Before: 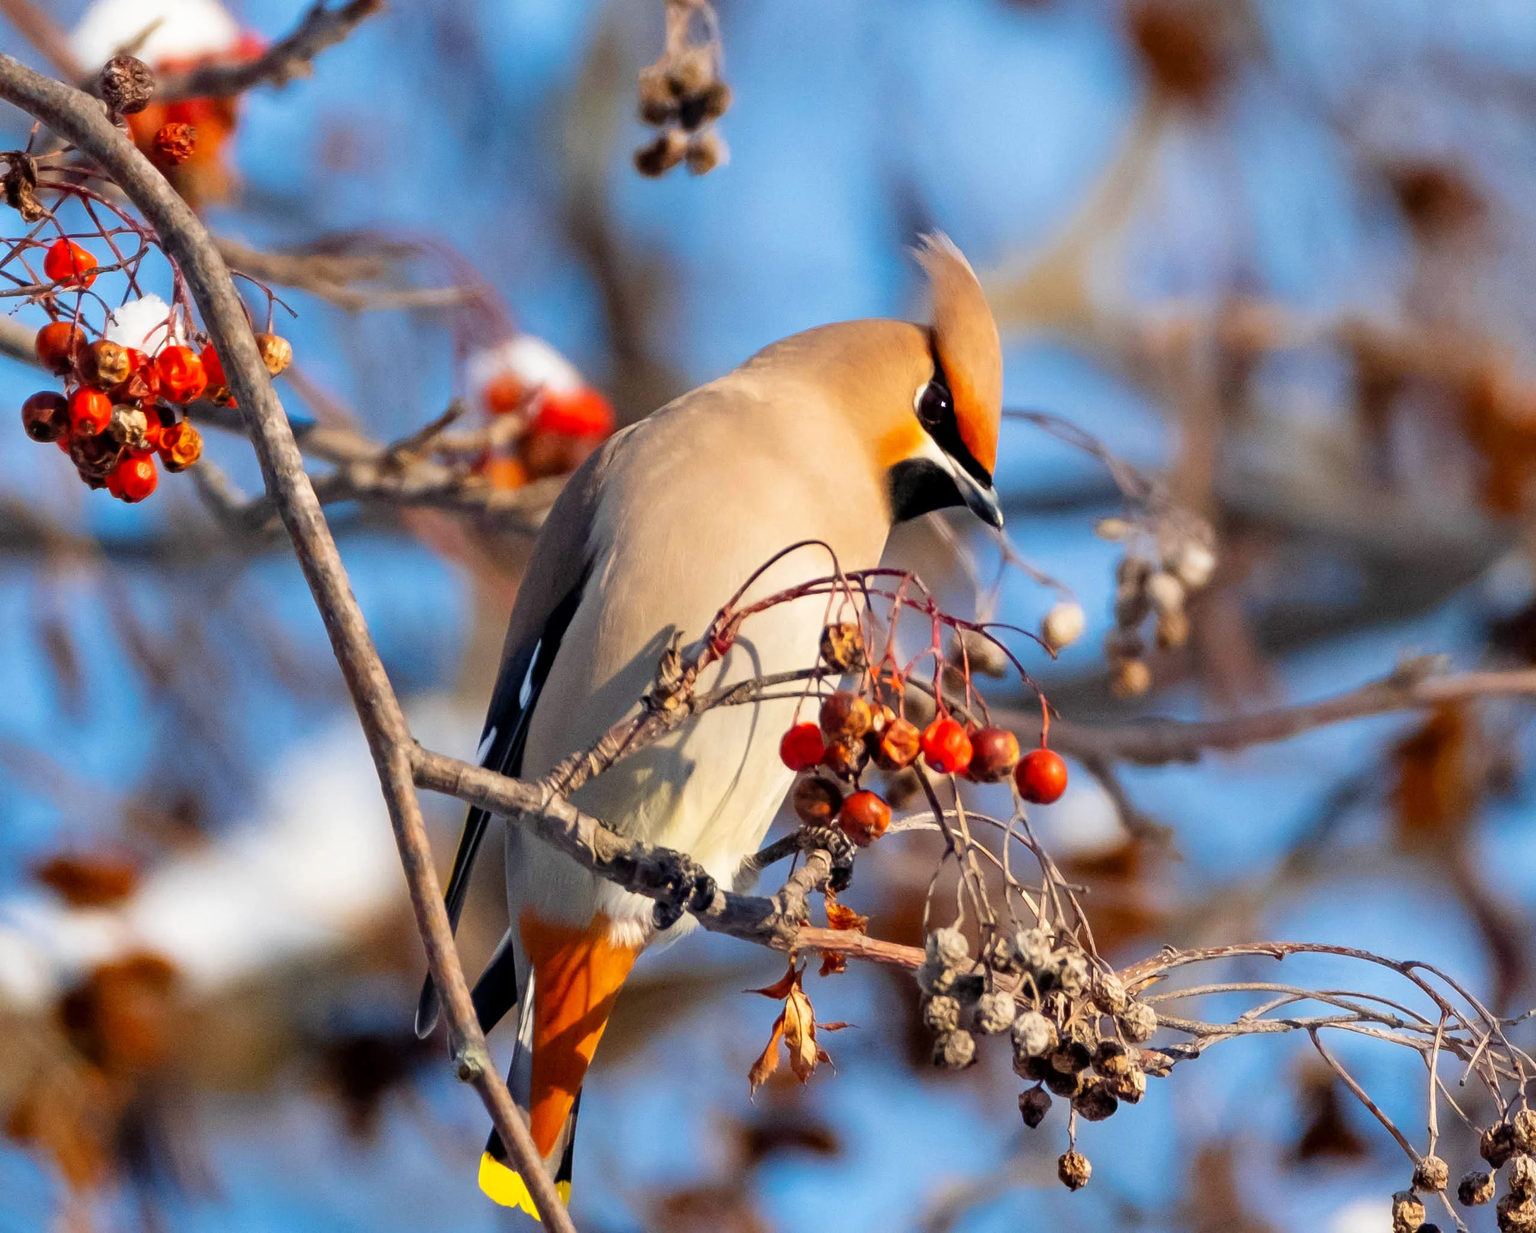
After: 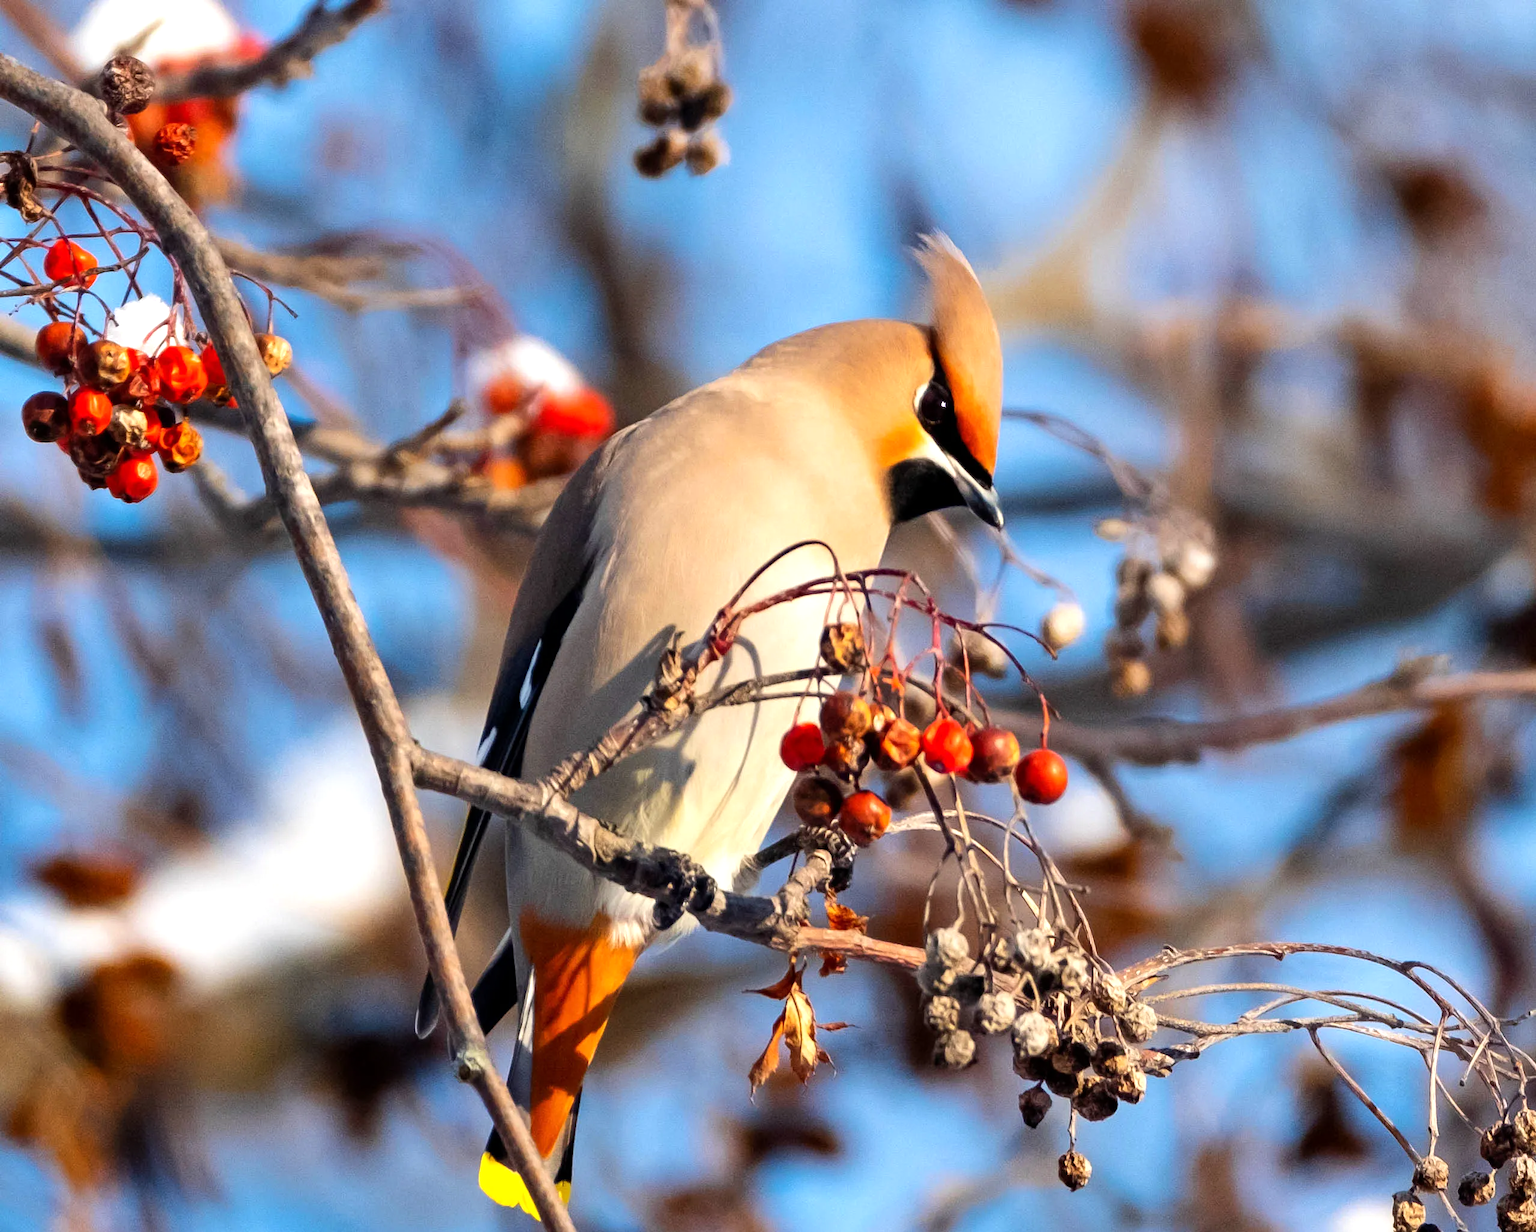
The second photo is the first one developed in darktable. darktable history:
base curve: exposure shift 0, preserve colors none
tone equalizer: -8 EV -0.417 EV, -7 EV -0.389 EV, -6 EV -0.333 EV, -5 EV -0.222 EV, -3 EV 0.222 EV, -2 EV 0.333 EV, -1 EV 0.389 EV, +0 EV 0.417 EV, edges refinement/feathering 500, mask exposure compensation -1.57 EV, preserve details no
